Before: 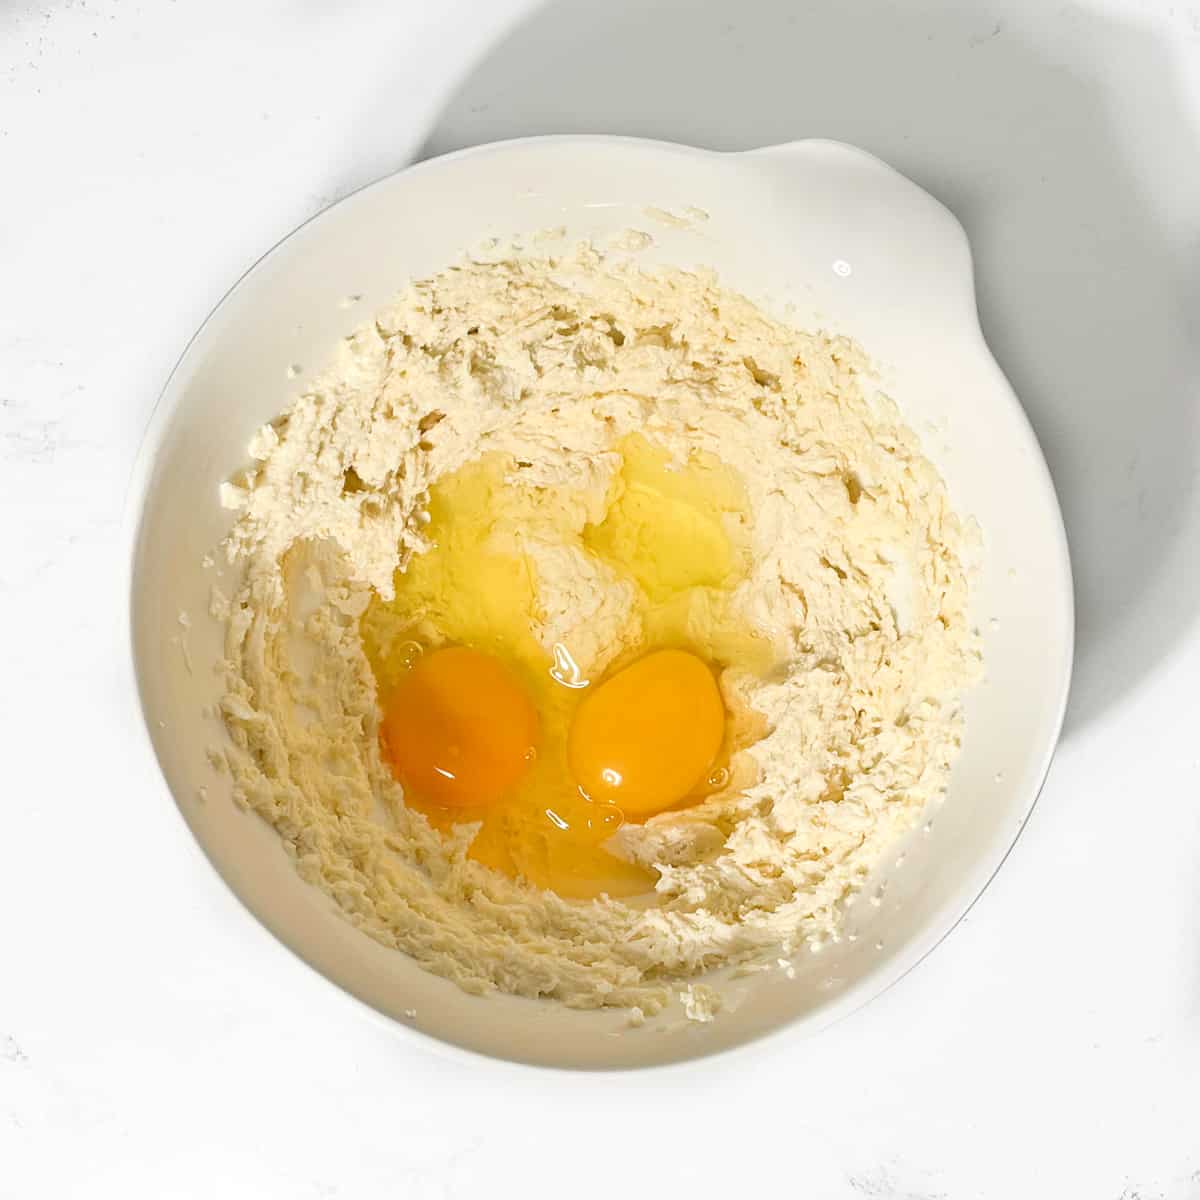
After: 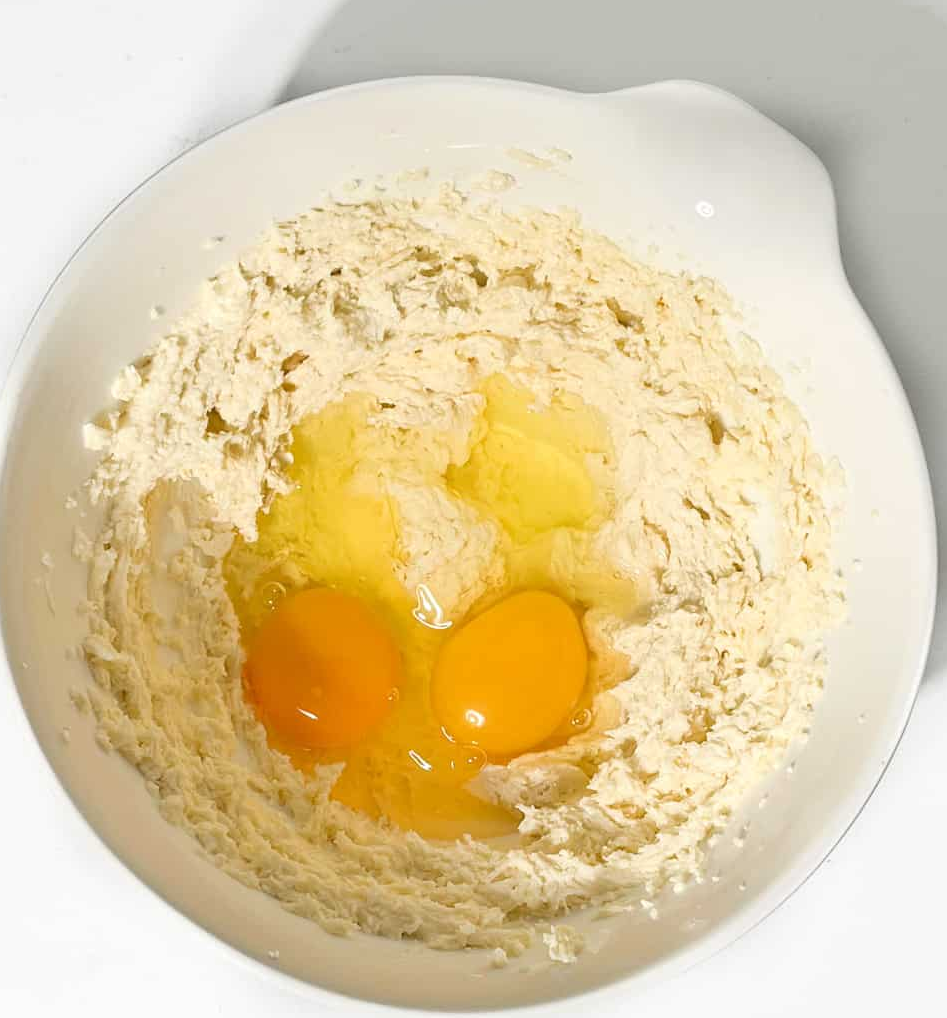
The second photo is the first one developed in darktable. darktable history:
levels: mode automatic, levels [0.012, 0.367, 0.697]
crop: left 11.497%, top 4.948%, right 9.556%, bottom 10.195%
